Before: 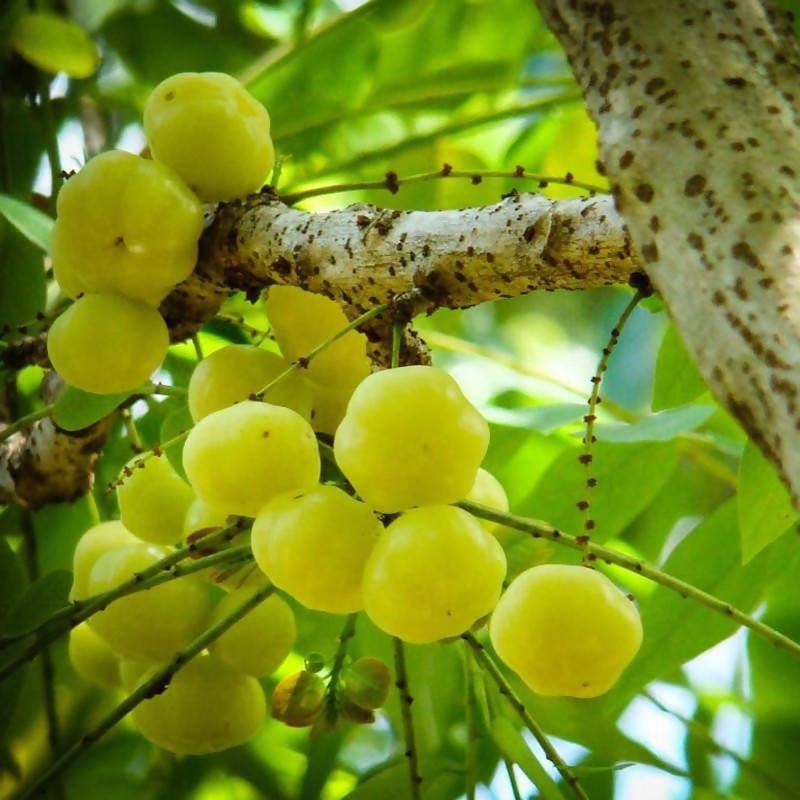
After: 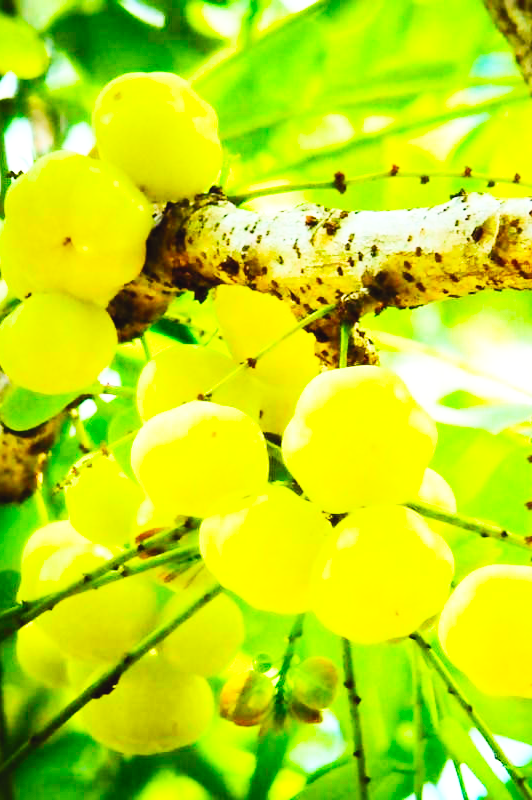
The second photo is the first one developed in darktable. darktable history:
crop and rotate: left 6.64%, right 26.823%
base curve: curves: ch0 [(0, 0.003) (0.001, 0.002) (0.006, 0.004) (0.02, 0.022) (0.048, 0.086) (0.094, 0.234) (0.162, 0.431) (0.258, 0.629) (0.385, 0.8) (0.548, 0.918) (0.751, 0.988) (1, 1)], preserve colors none
contrast brightness saturation: contrast 0.236, brightness 0.249, saturation 0.38
